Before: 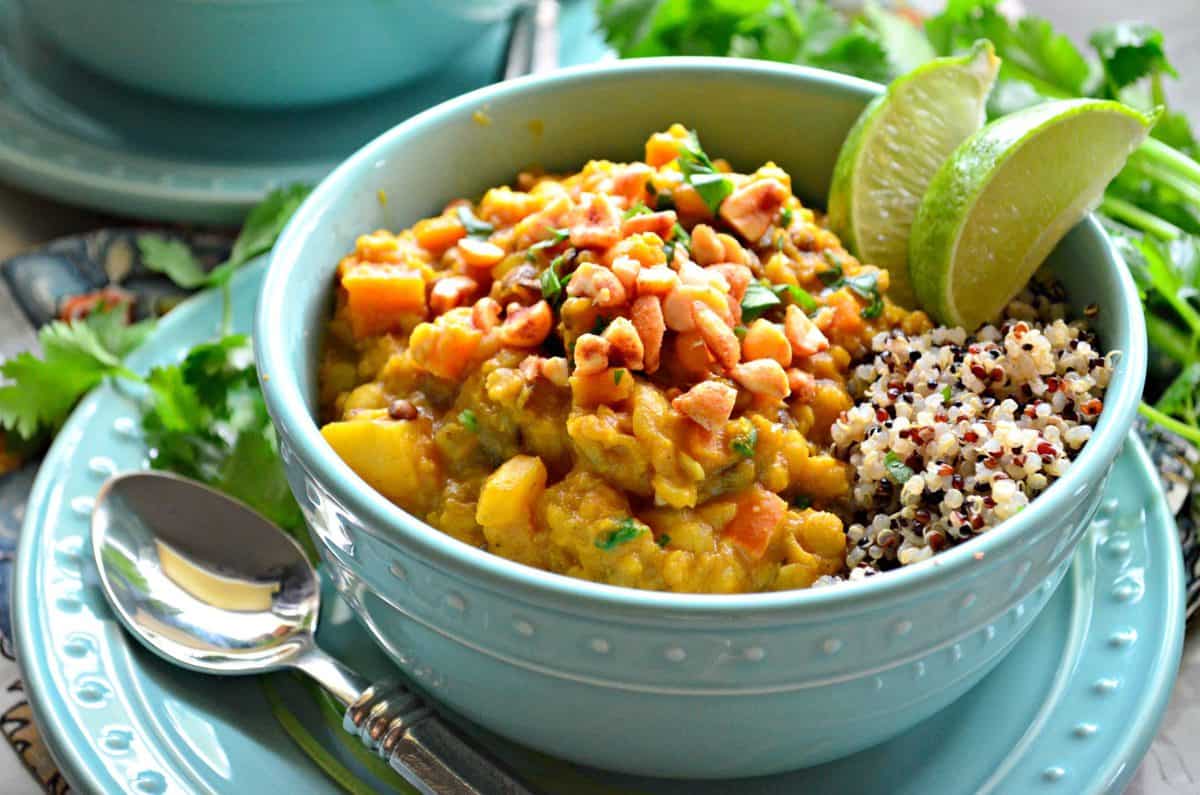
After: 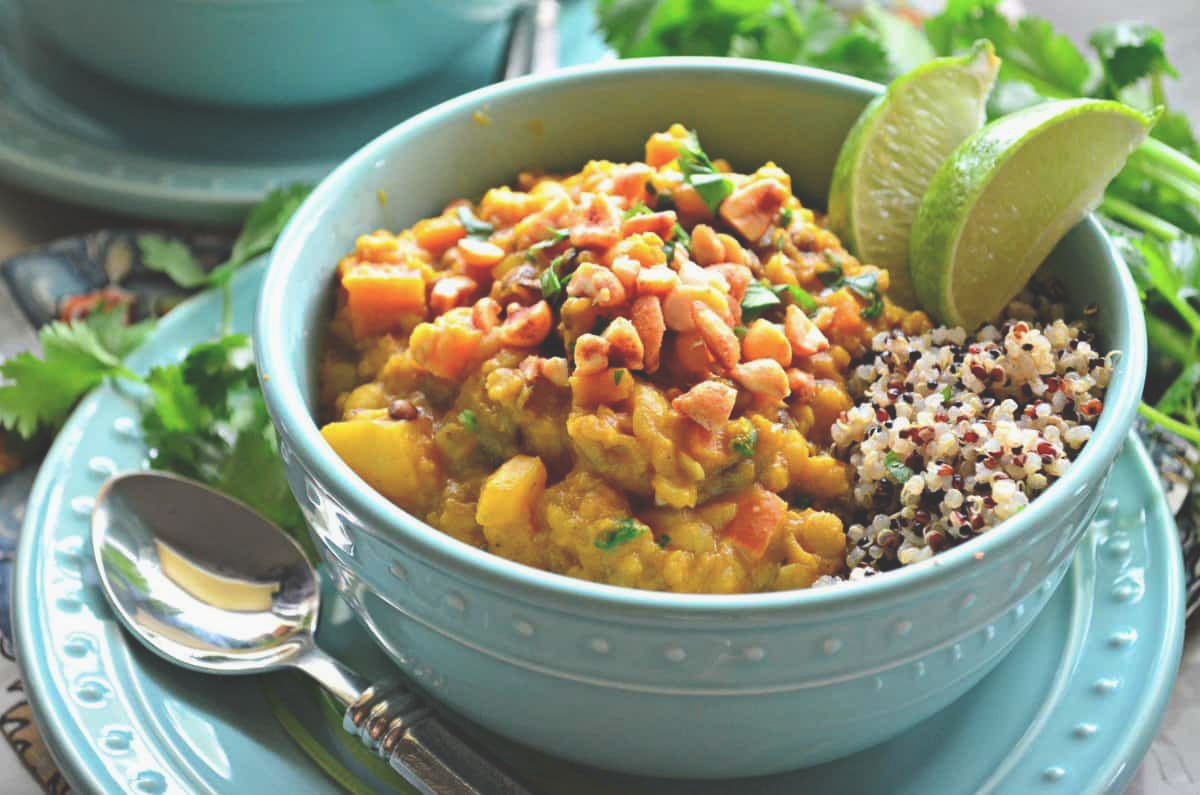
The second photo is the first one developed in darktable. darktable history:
tone equalizer: -8 EV -0.437 EV, -7 EV -0.377 EV, -6 EV -0.33 EV, -5 EV -0.185 EV, -3 EV 0.21 EV, -2 EV 0.315 EV, -1 EV 0.366 EV, +0 EV 0.398 EV
exposure: black level correction -0.037, exposure -0.497 EV, compensate highlight preservation false
